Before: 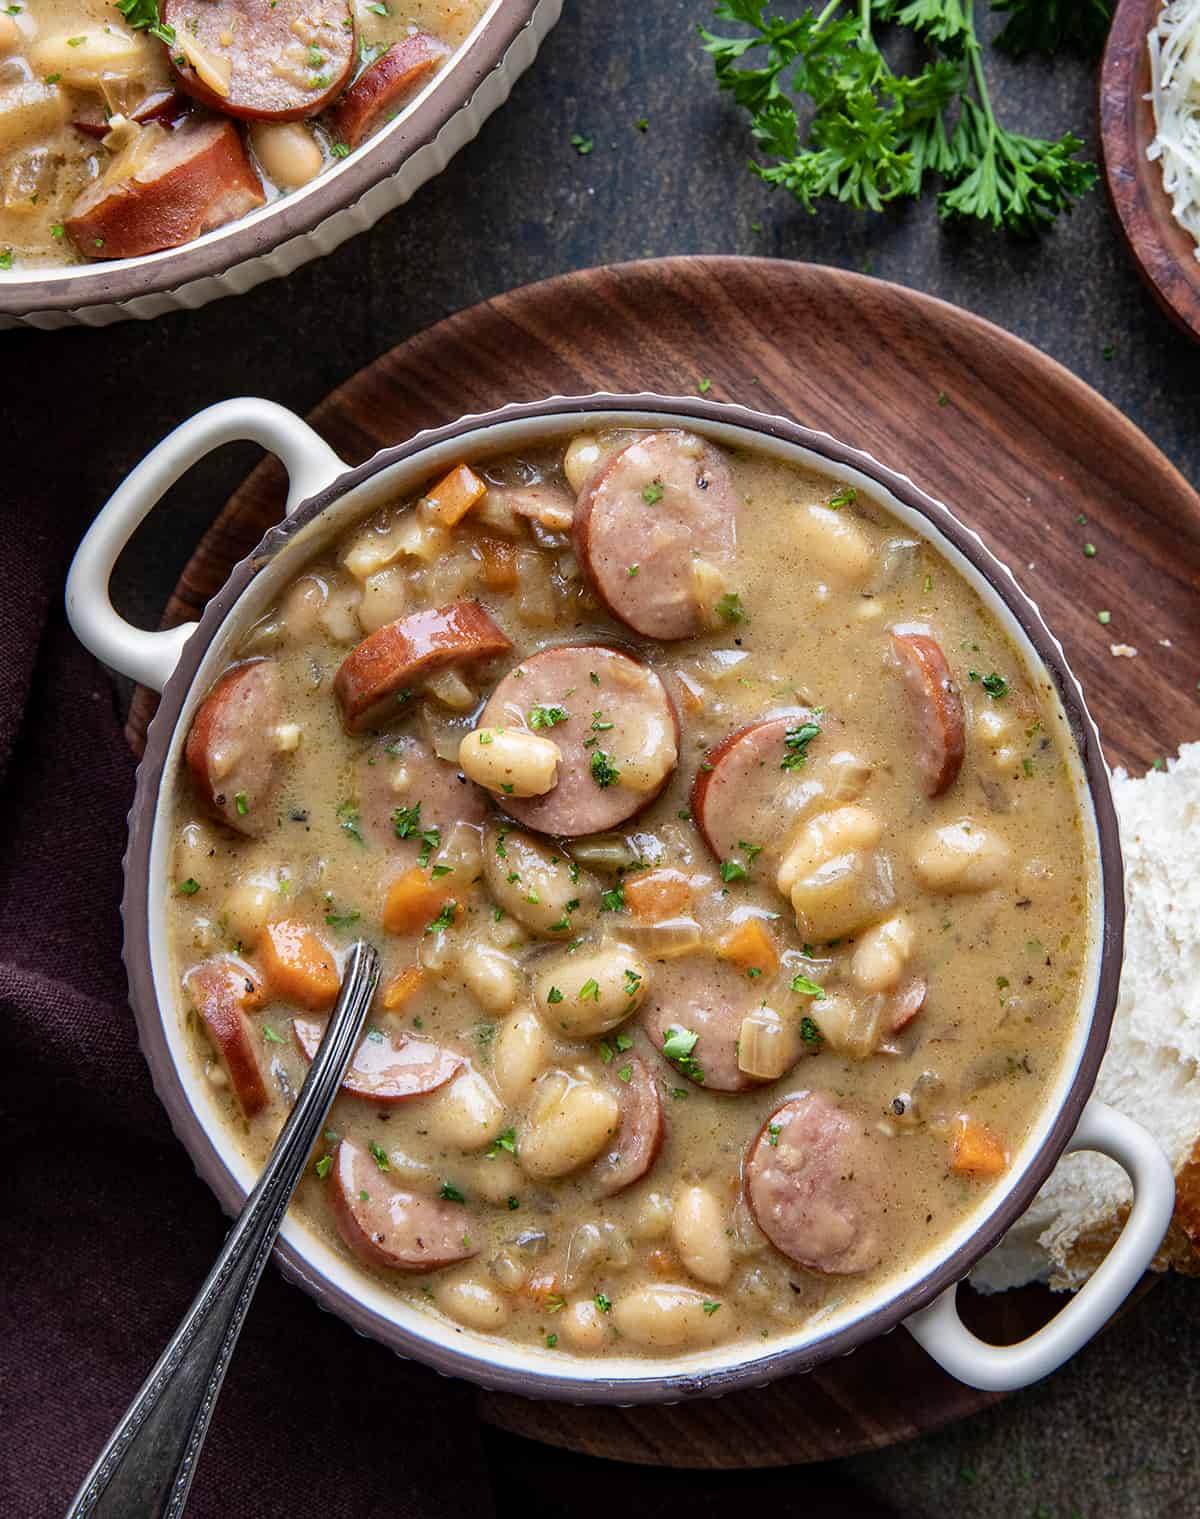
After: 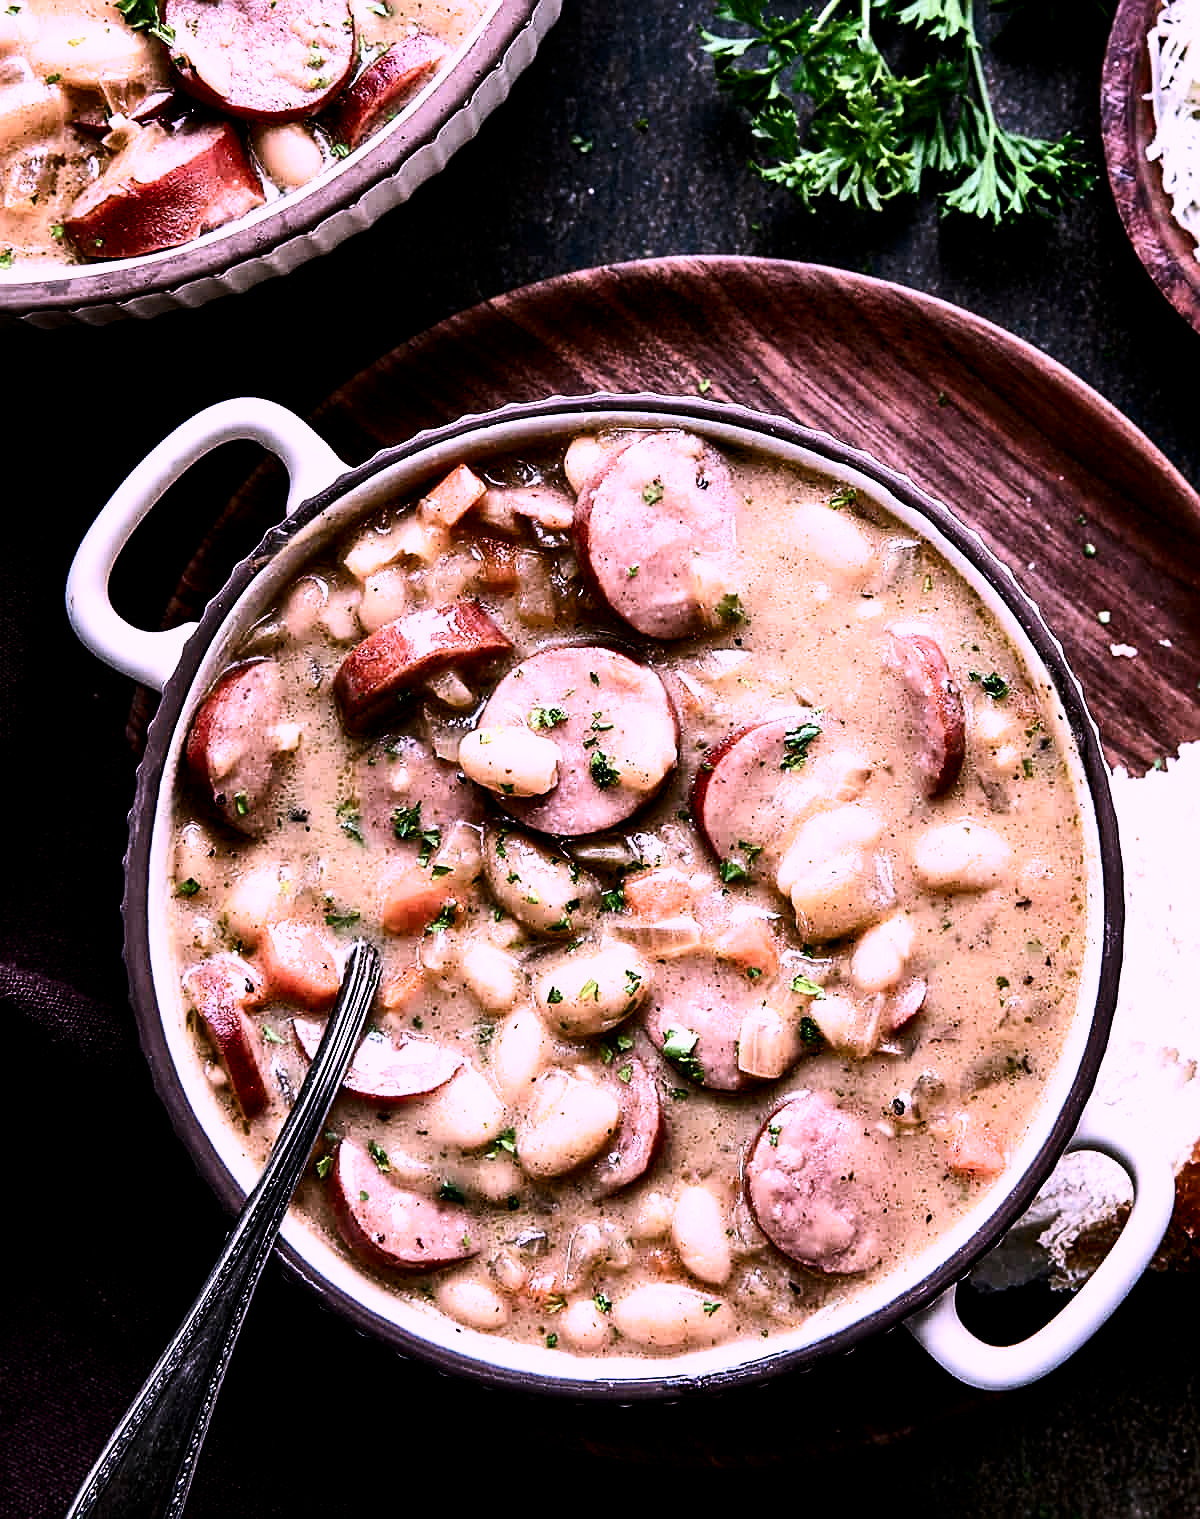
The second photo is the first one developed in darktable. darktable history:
sharpen: on, module defaults
filmic rgb: black relative exposure -8.28 EV, white relative exposure 2.23 EV, threshold 5.96 EV, hardness 7.19, latitude 84.87%, contrast 1.695, highlights saturation mix -4.36%, shadows ↔ highlights balance -2.61%, enable highlight reconstruction true
contrast brightness saturation: contrast 0.291
color correction: highlights a* 16.19, highlights b* -20.12
